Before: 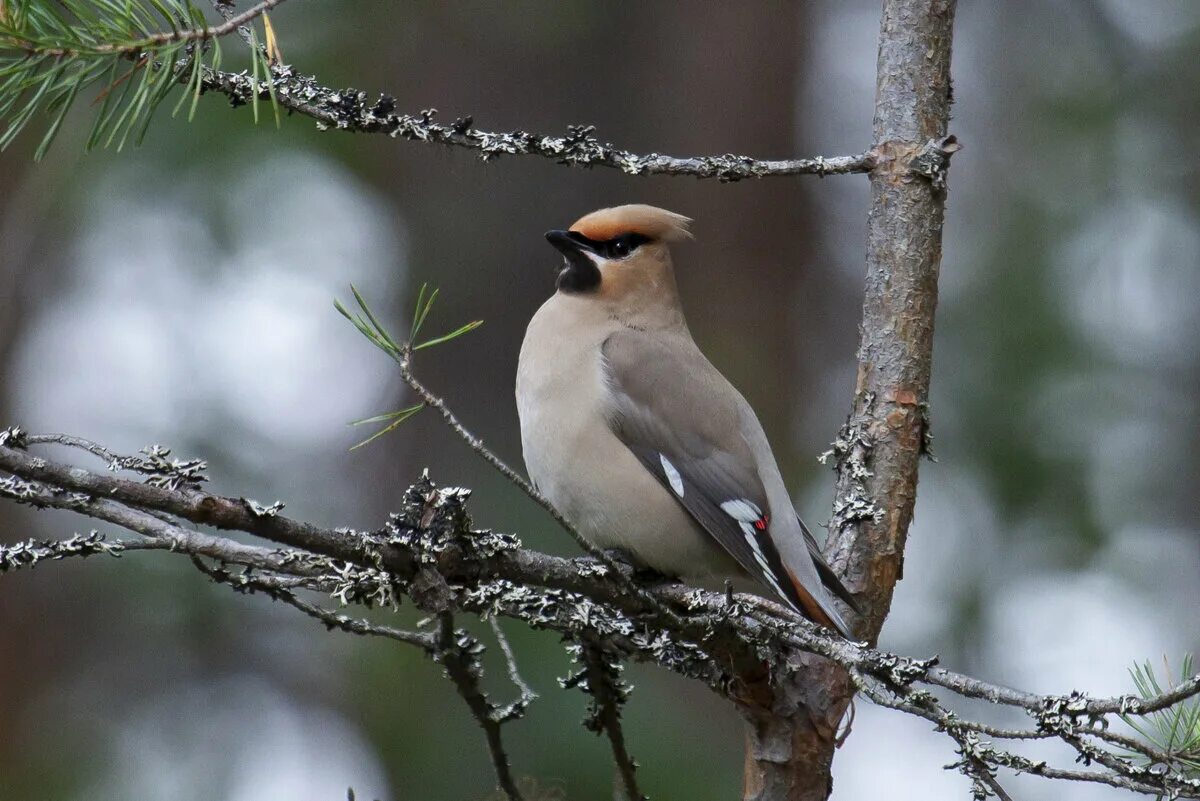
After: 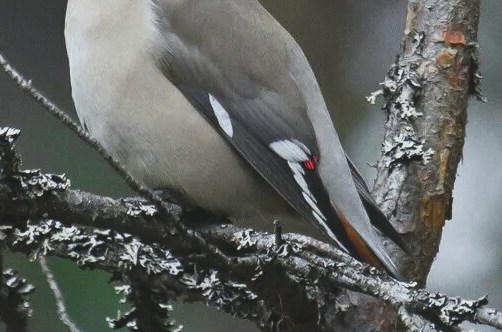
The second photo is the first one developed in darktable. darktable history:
tone curve: curves: ch0 [(0, 0.013) (0.104, 0.103) (0.258, 0.267) (0.448, 0.489) (0.709, 0.794) (0.895, 0.915) (0.994, 0.971)]; ch1 [(0, 0) (0.335, 0.298) (0.446, 0.416) (0.488, 0.488) (0.515, 0.504) (0.581, 0.615) (0.635, 0.661) (1, 1)]; ch2 [(0, 0) (0.314, 0.306) (0.436, 0.447) (0.502, 0.5) (0.538, 0.541) (0.568, 0.603) (0.641, 0.635) (0.717, 0.701) (1, 1)], color space Lab, independent channels, preserve colors none
exposure: black level correction -0.013, exposure -0.194 EV, compensate highlight preservation false
crop: left 37.618%, top 45.054%, right 20.483%, bottom 13.492%
